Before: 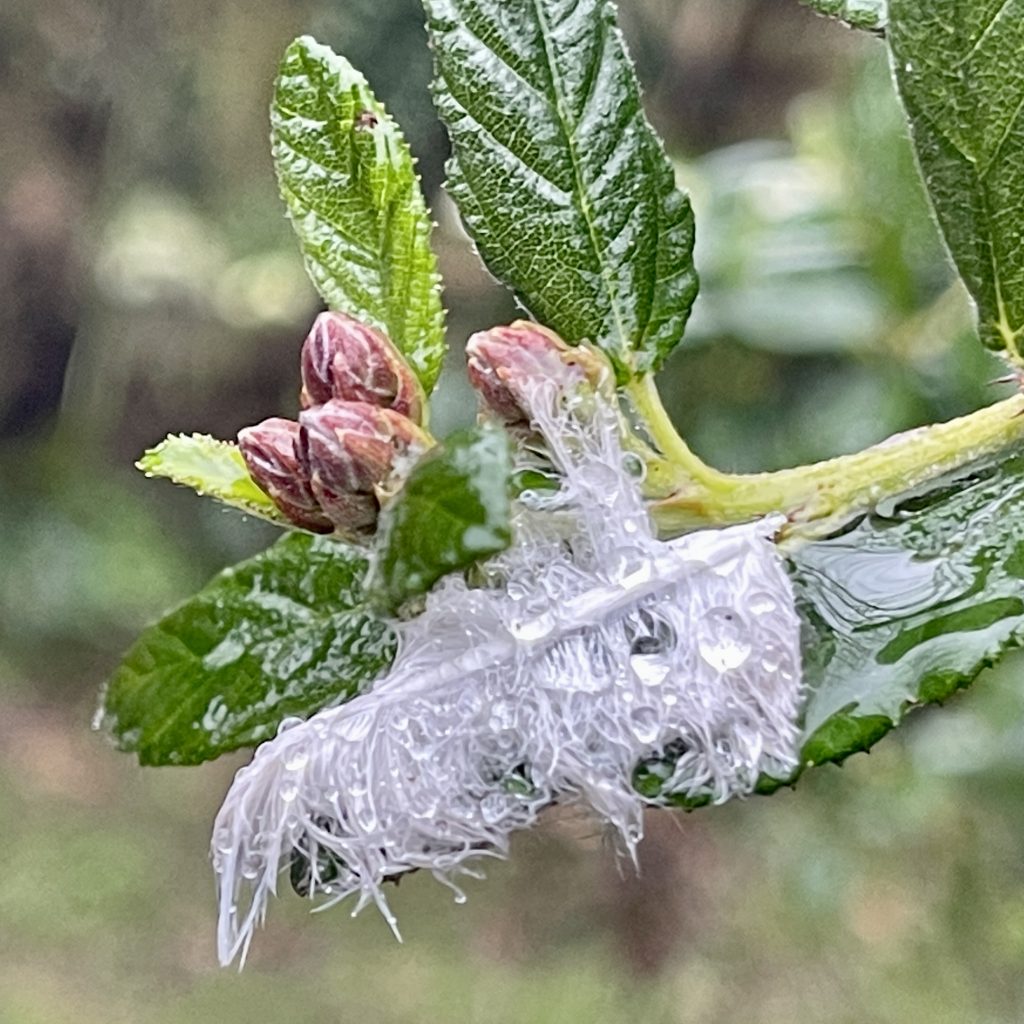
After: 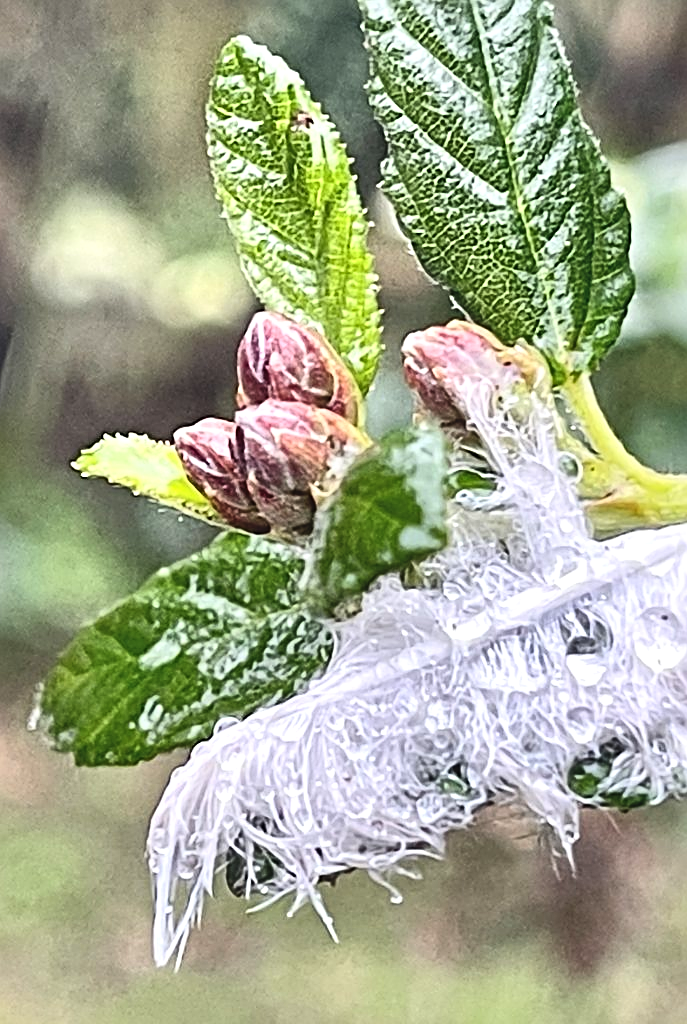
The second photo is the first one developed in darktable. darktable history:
local contrast: mode bilateral grid, contrast 25, coarseness 61, detail 151%, midtone range 0.2
exposure: black level correction -0.016, compensate highlight preservation false
contrast brightness saturation: contrast 0.197, brightness 0.167, saturation 0.227
crop and rotate: left 6.346%, right 26.488%
sharpen: radius 2.534, amount 0.623
